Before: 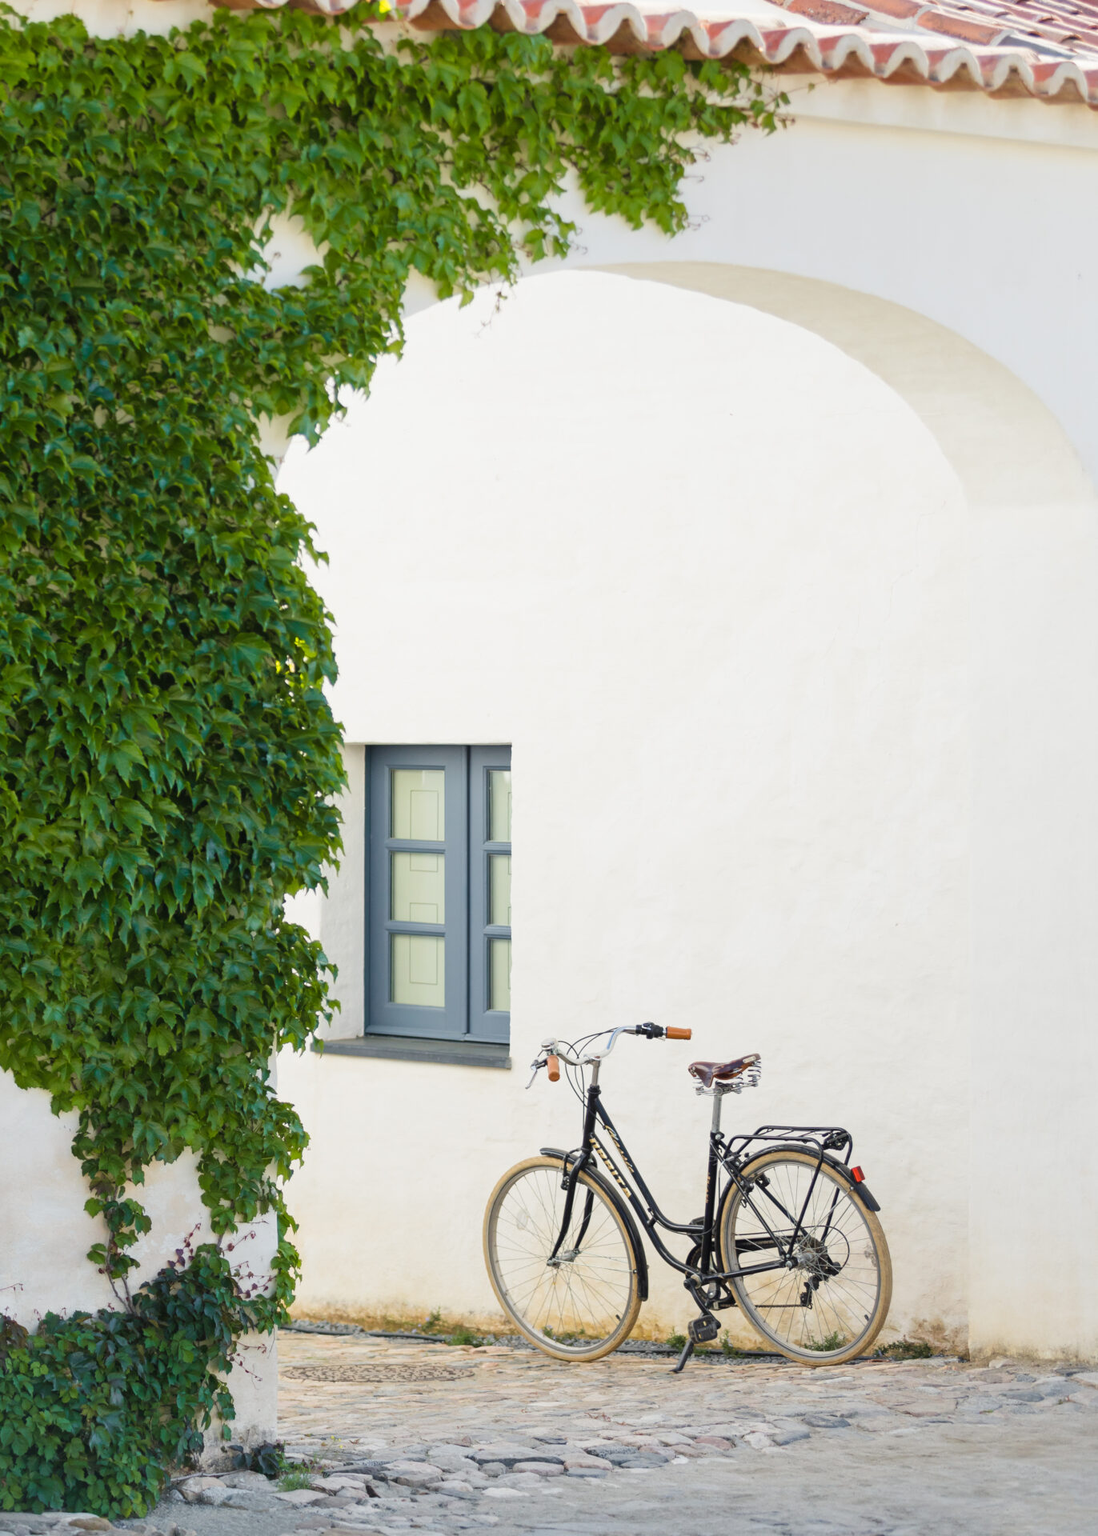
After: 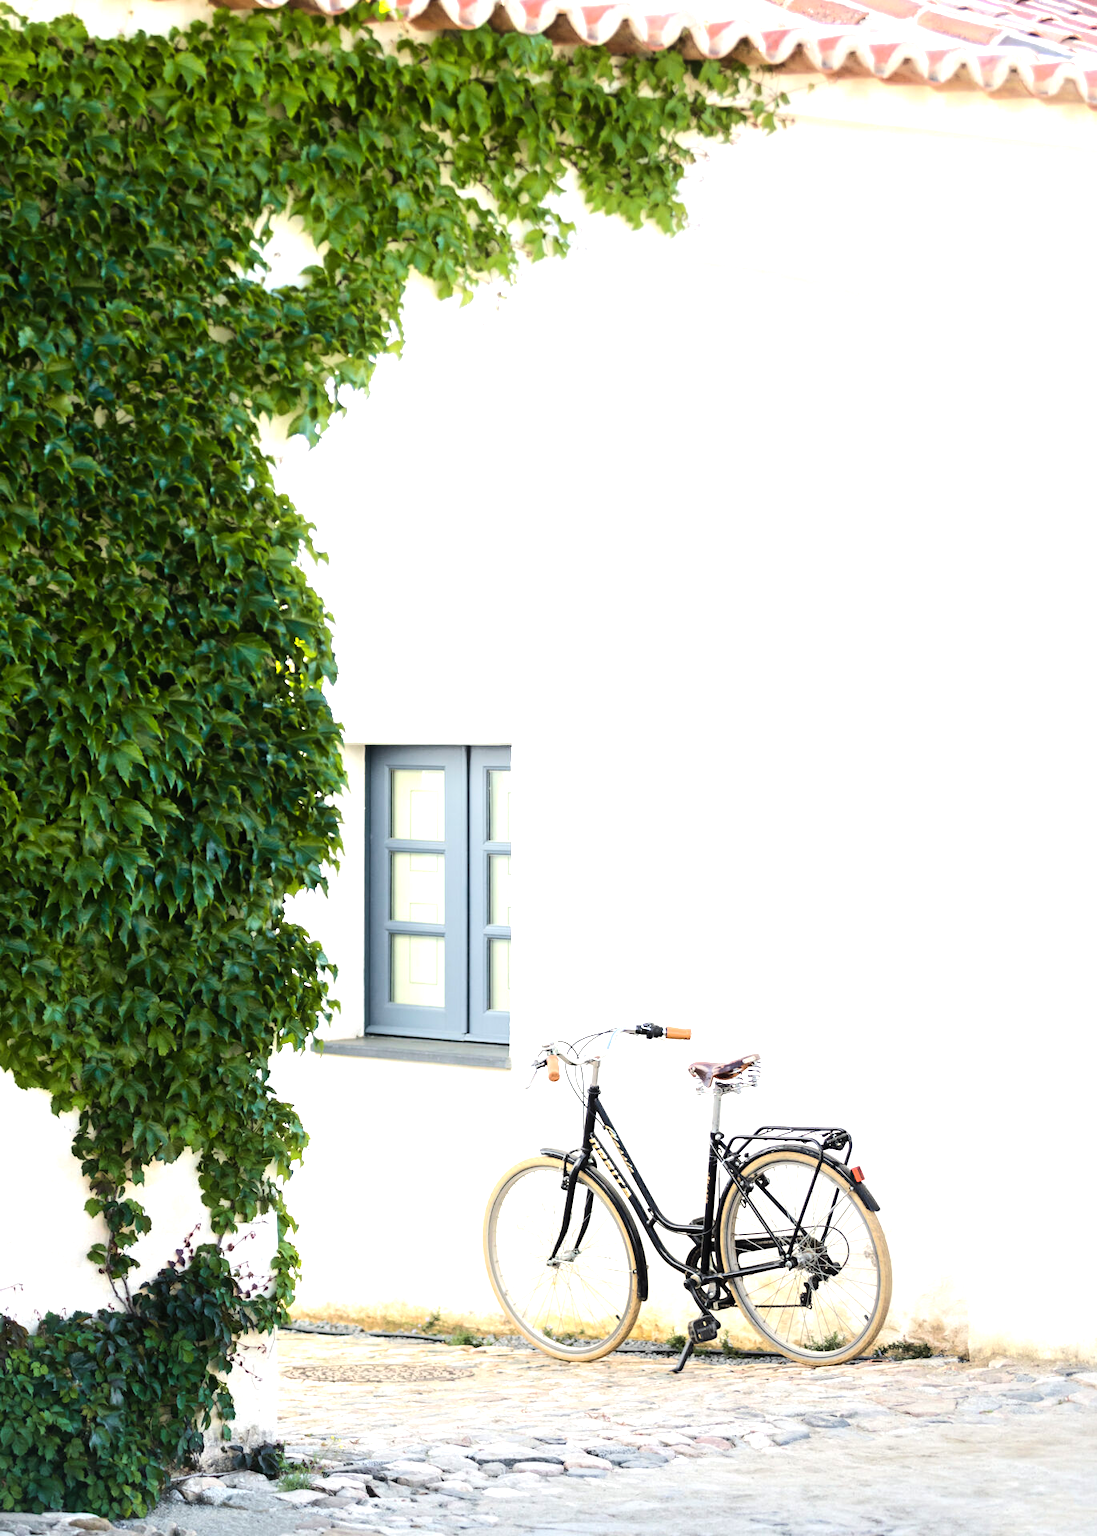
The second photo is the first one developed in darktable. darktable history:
shadows and highlights: radius 92.7, shadows -13.57, white point adjustment 0.228, highlights 32.45, compress 48.53%, soften with gaussian
tone equalizer: -8 EV -1.1 EV, -7 EV -1 EV, -6 EV -0.888 EV, -5 EV -0.553 EV, -3 EV 0.567 EV, -2 EV 0.85 EV, -1 EV 1.01 EV, +0 EV 1.06 EV, edges refinement/feathering 500, mask exposure compensation -1.26 EV, preserve details no
